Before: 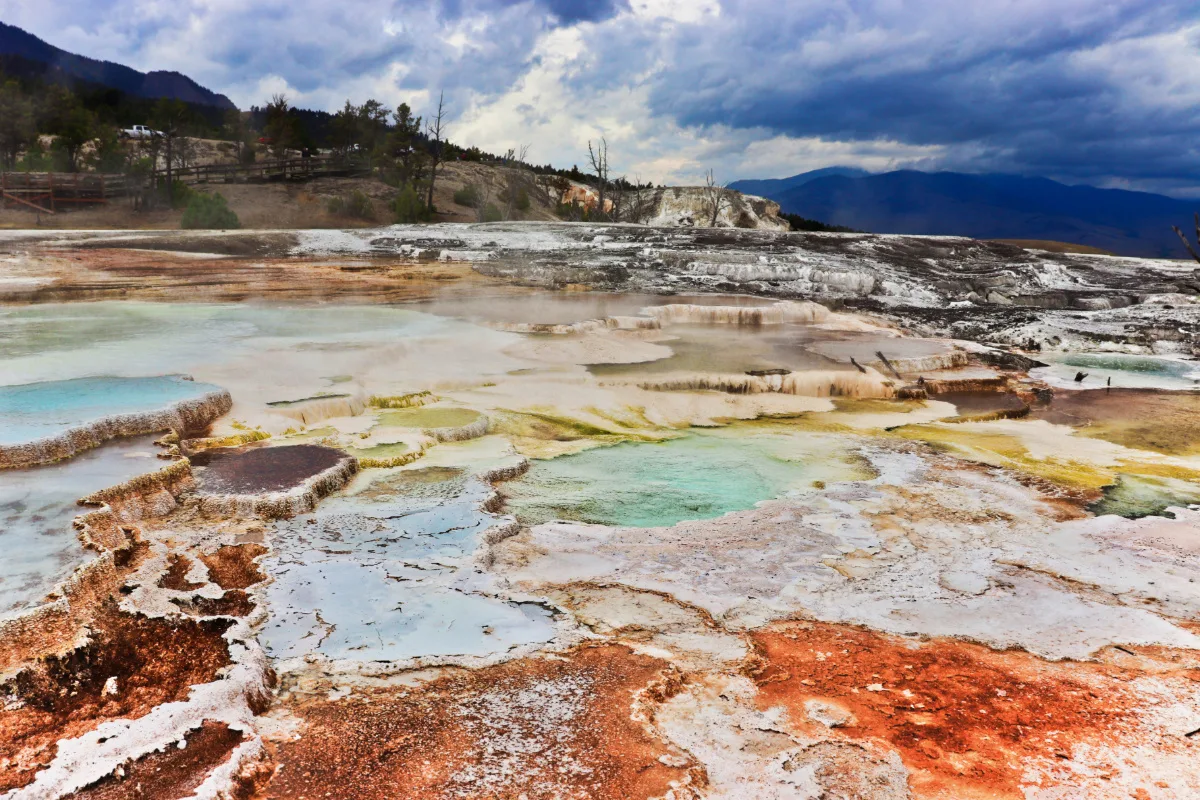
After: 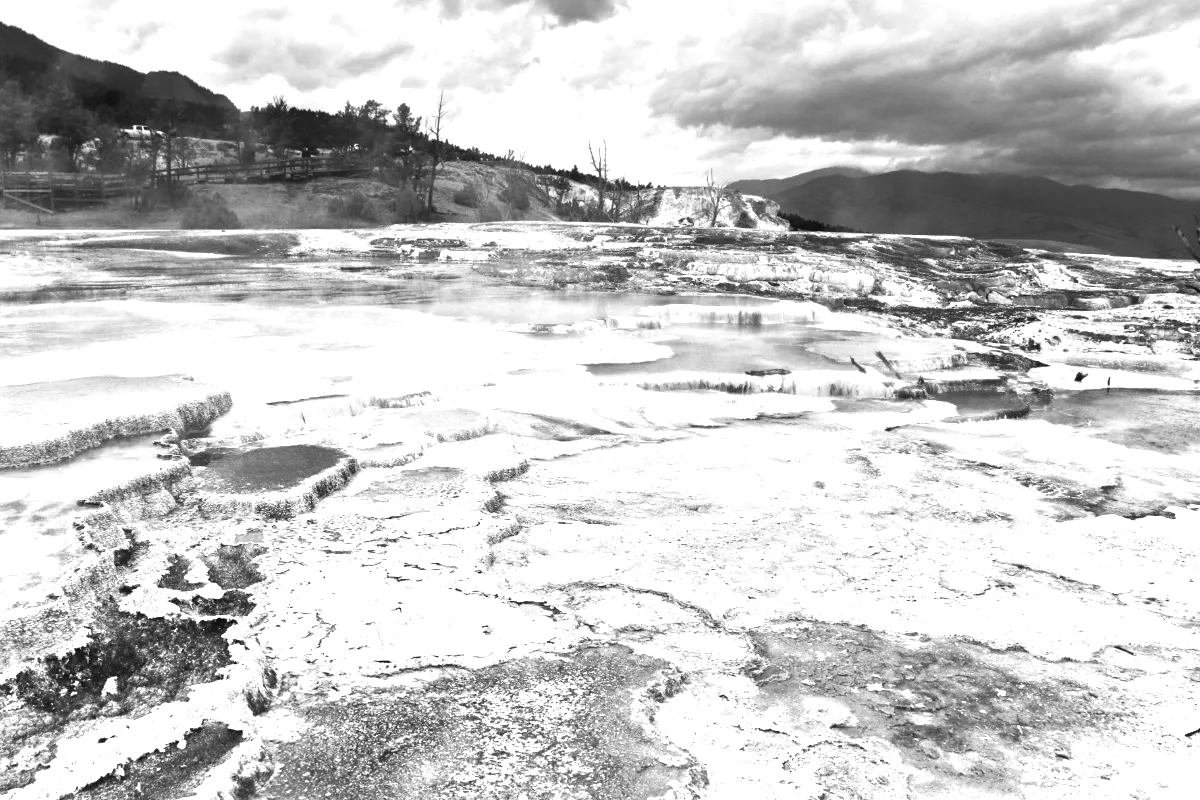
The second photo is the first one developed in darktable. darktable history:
monochrome: on, module defaults
exposure: black level correction 0, exposure 1.2 EV, compensate exposure bias true, compensate highlight preservation false
